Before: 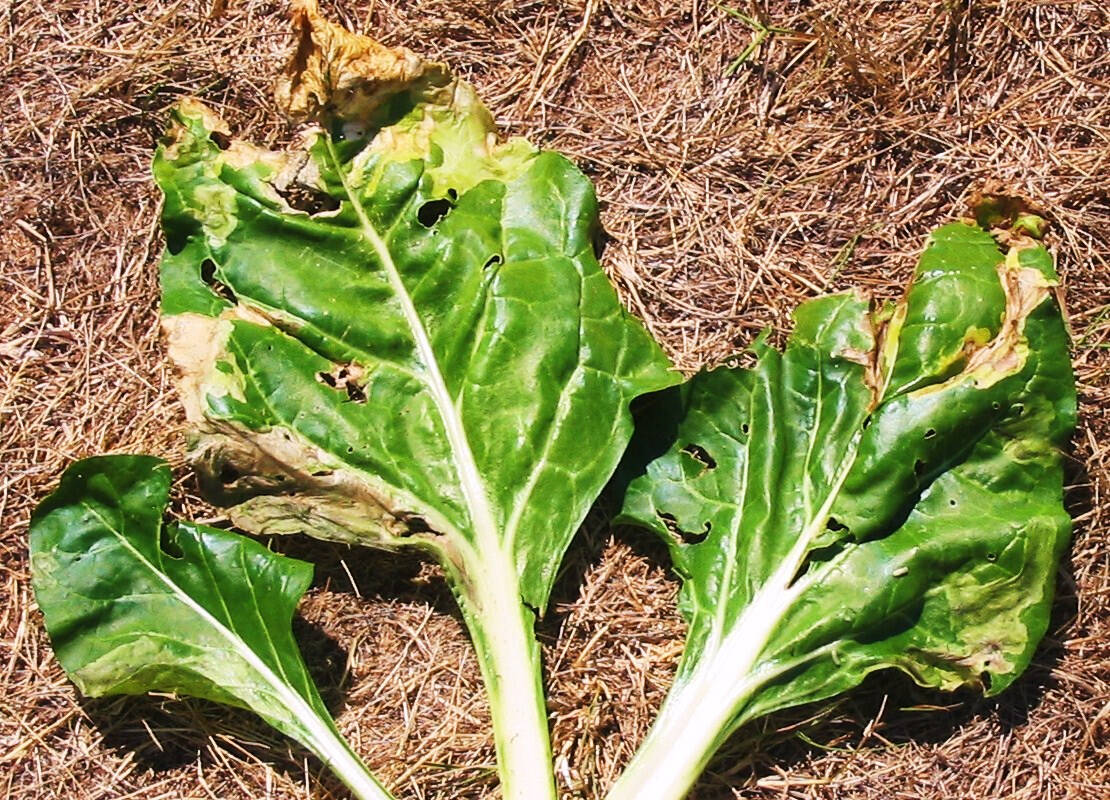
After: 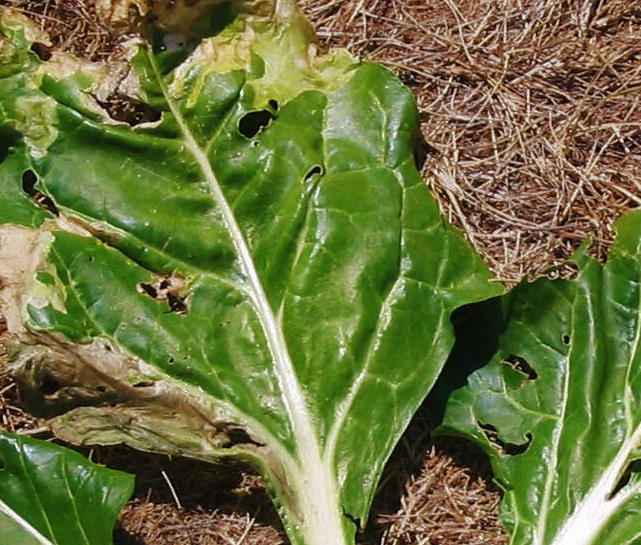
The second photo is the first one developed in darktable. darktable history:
base curve: curves: ch0 [(0, 0) (0.841, 0.609) (1, 1)]
crop: left 16.202%, top 11.208%, right 26.045%, bottom 20.557%
